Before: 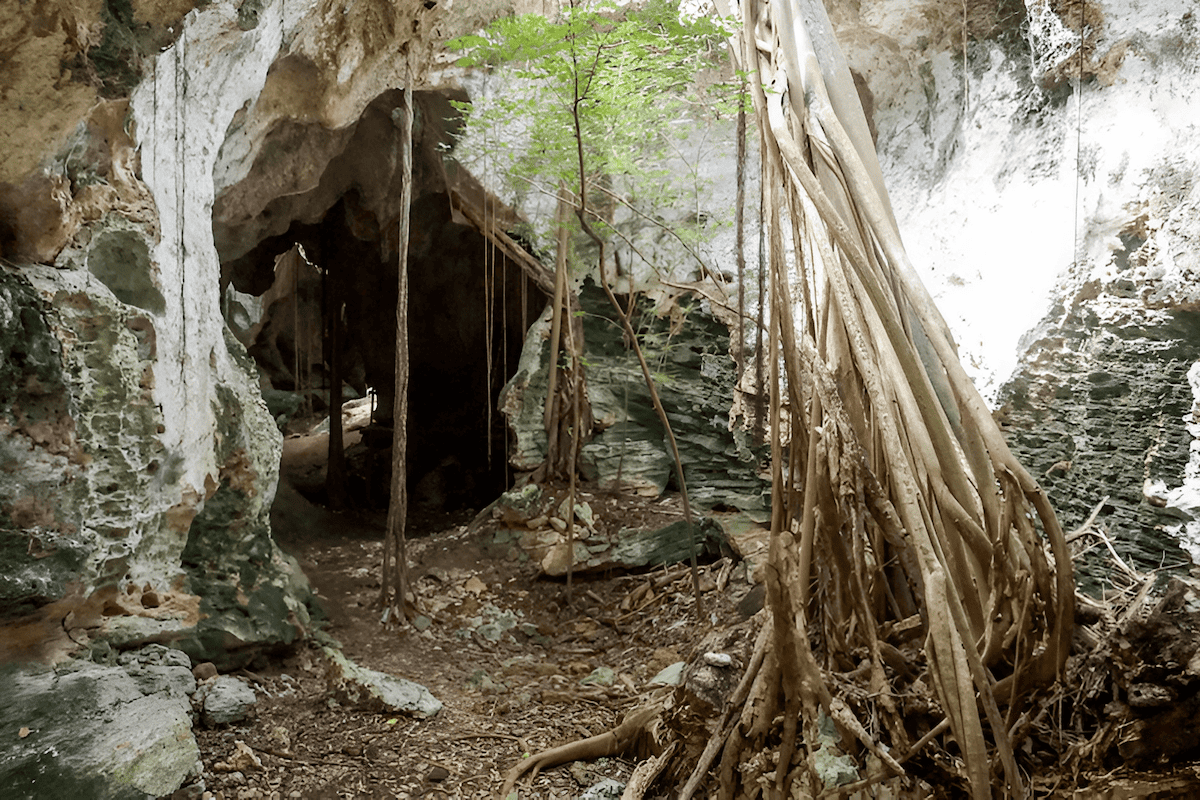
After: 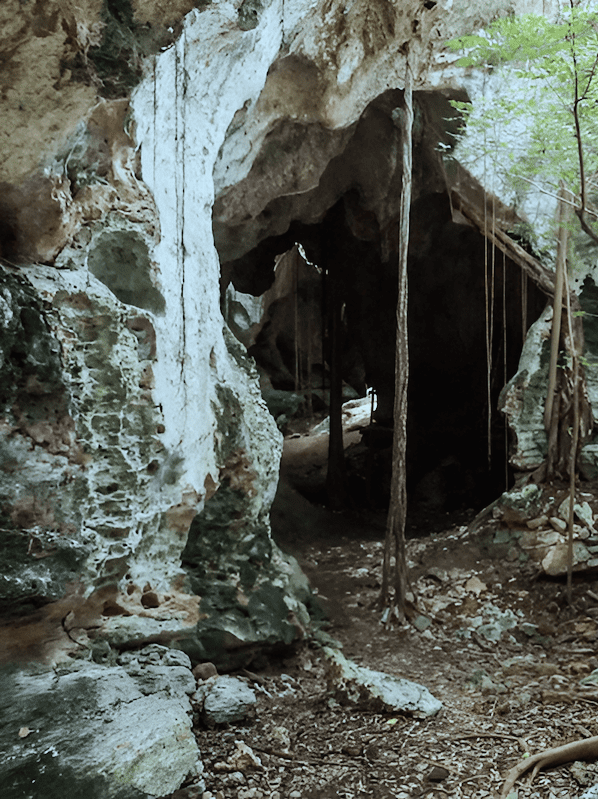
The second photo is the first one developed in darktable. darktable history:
crop and rotate: left 0.051%, top 0%, right 50.054%
color correction: highlights a* -12.52, highlights b* -17.79, saturation 0.701
tone curve: curves: ch0 [(0, 0.011) (0.139, 0.106) (0.295, 0.271) (0.499, 0.523) (0.739, 0.782) (0.857, 0.879) (1, 0.967)]; ch1 [(0, 0) (0.272, 0.249) (0.39, 0.379) (0.469, 0.456) (0.495, 0.497) (0.524, 0.53) (0.588, 0.62) (0.725, 0.779) (1, 1)]; ch2 [(0, 0) (0.125, 0.089) (0.35, 0.317) (0.437, 0.42) (0.502, 0.499) (0.533, 0.553) (0.599, 0.638) (1, 1)], preserve colors none
